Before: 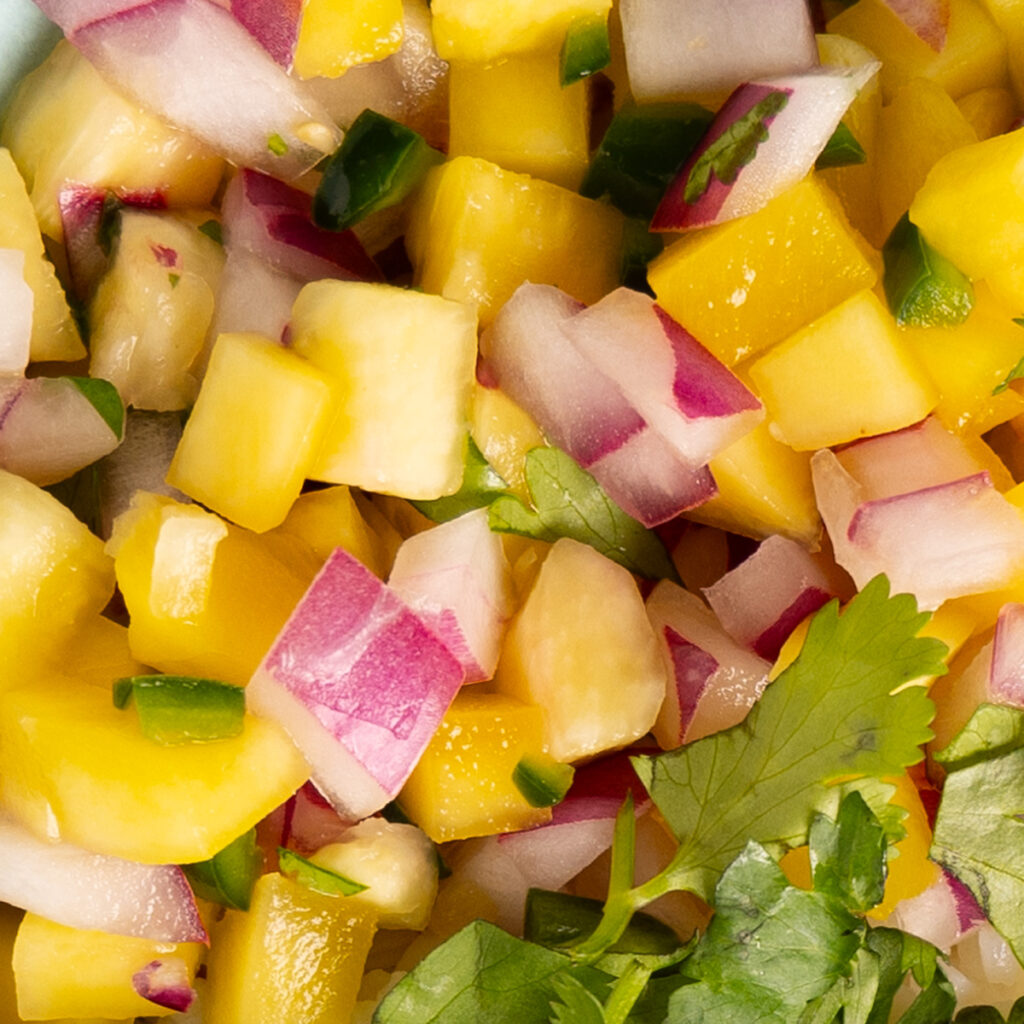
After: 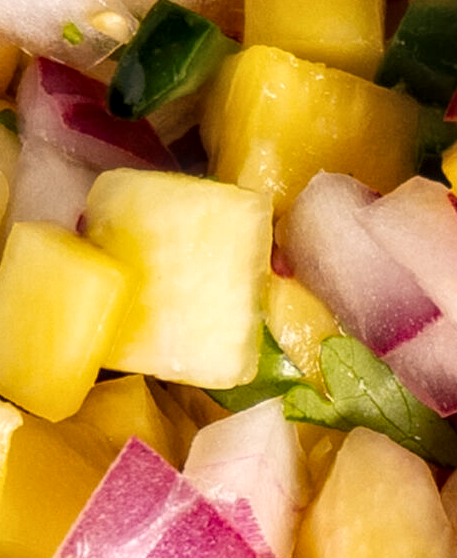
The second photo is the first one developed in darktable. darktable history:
local contrast: highlights 63%, detail 143%, midtone range 0.432
crop: left 20.065%, top 10.842%, right 35.268%, bottom 34.615%
